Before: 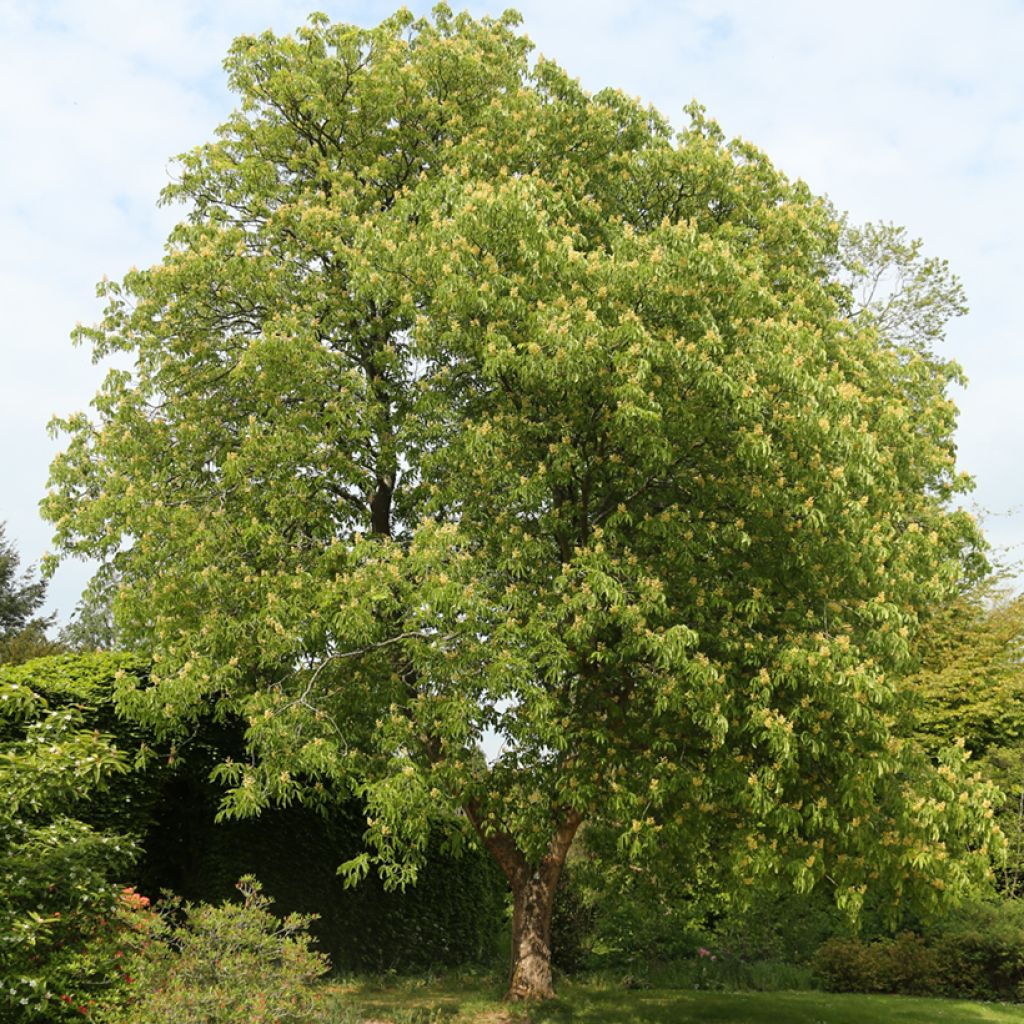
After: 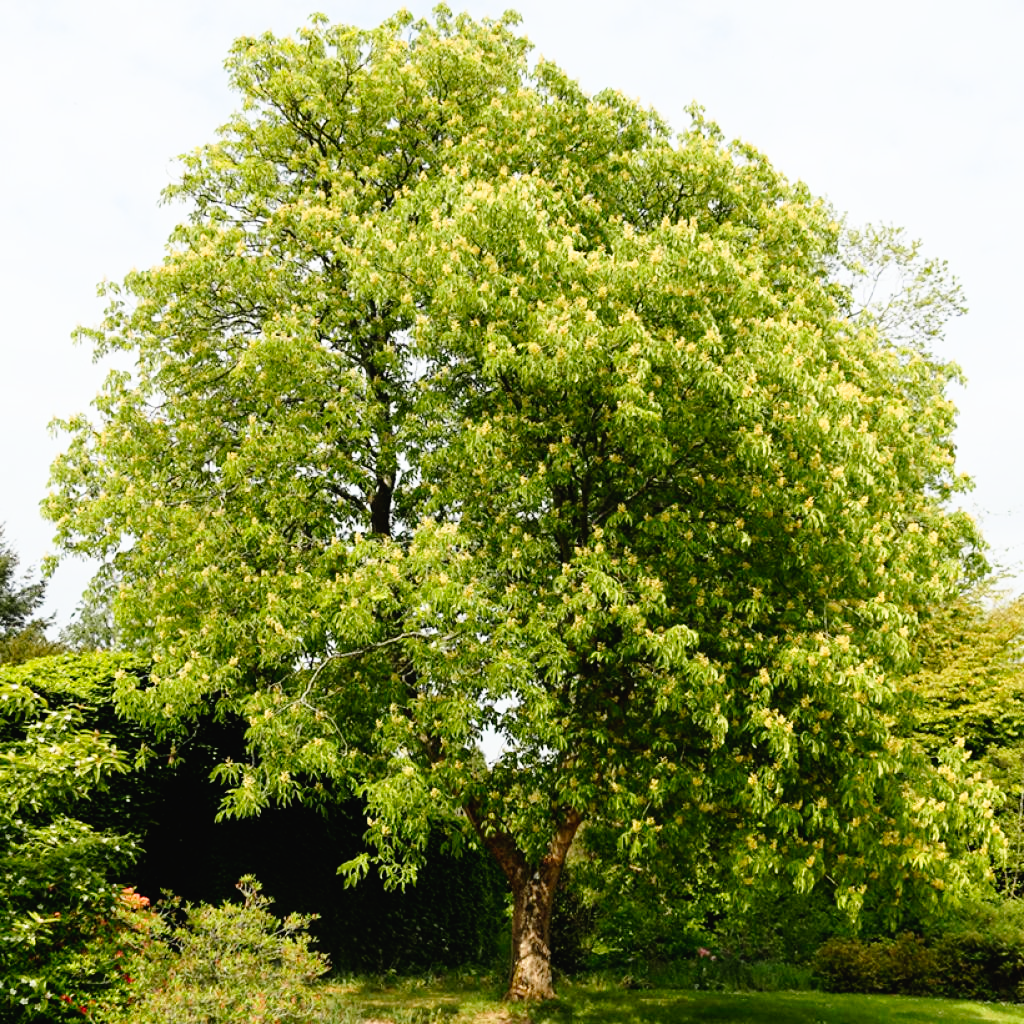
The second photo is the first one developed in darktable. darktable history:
tone curve: curves: ch0 [(0, 0.016) (0.11, 0.039) (0.259, 0.235) (0.383, 0.437) (0.499, 0.597) (0.733, 0.867) (0.843, 0.948) (1, 1)], preserve colors none
